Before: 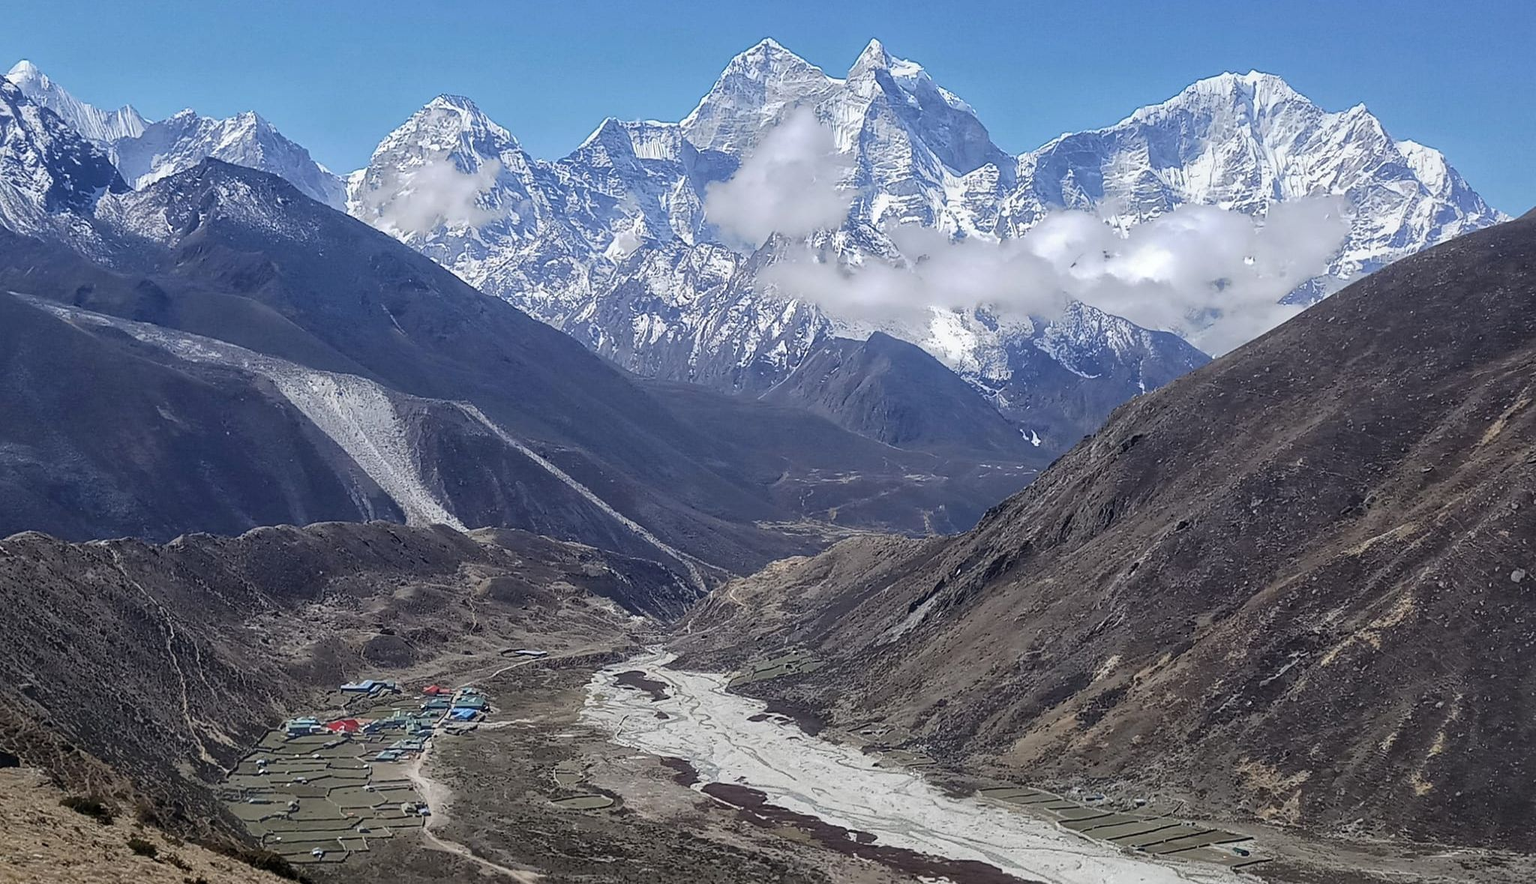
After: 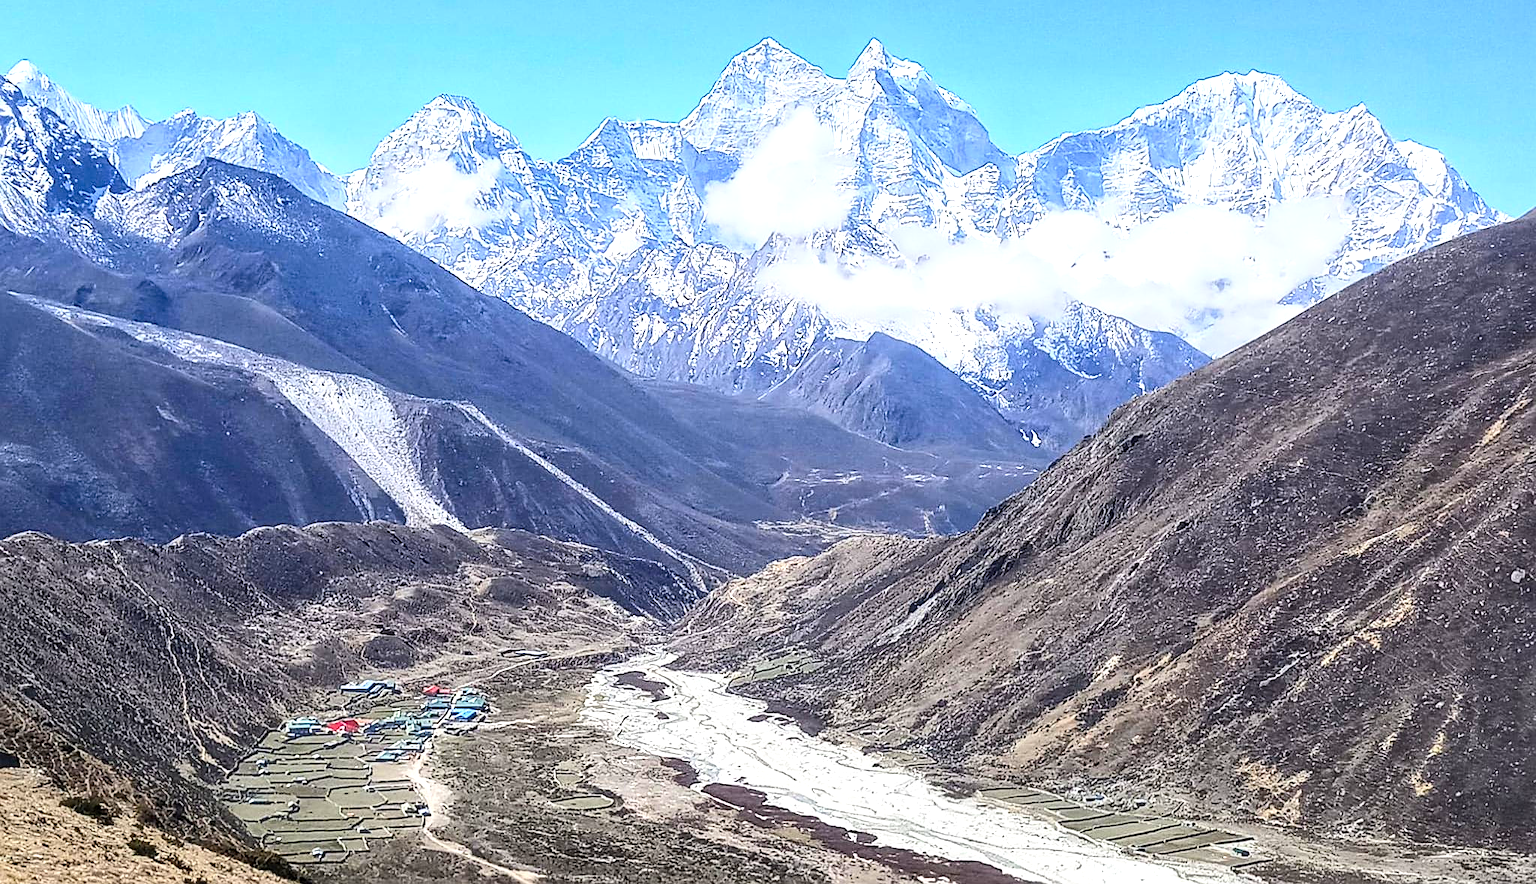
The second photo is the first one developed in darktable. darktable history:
contrast brightness saturation: contrast 0.231, brightness 0.101, saturation 0.286
tone equalizer: edges refinement/feathering 500, mask exposure compensation -1.57 EV, preserve details no
local contrast: on, module defaults
sharpen: on, module defaults
exposure: black level correction 0, exposure 0.9 EV, compensate highlight preservation false
